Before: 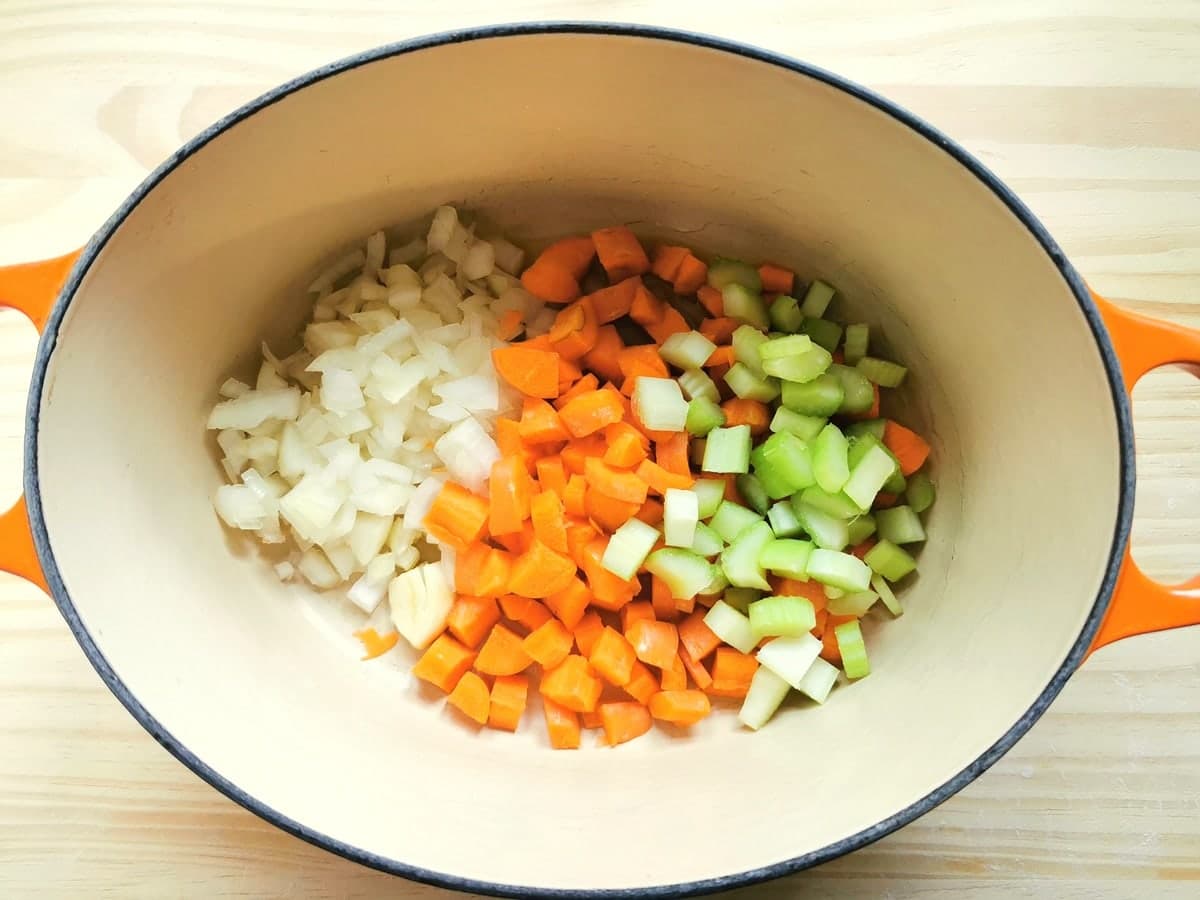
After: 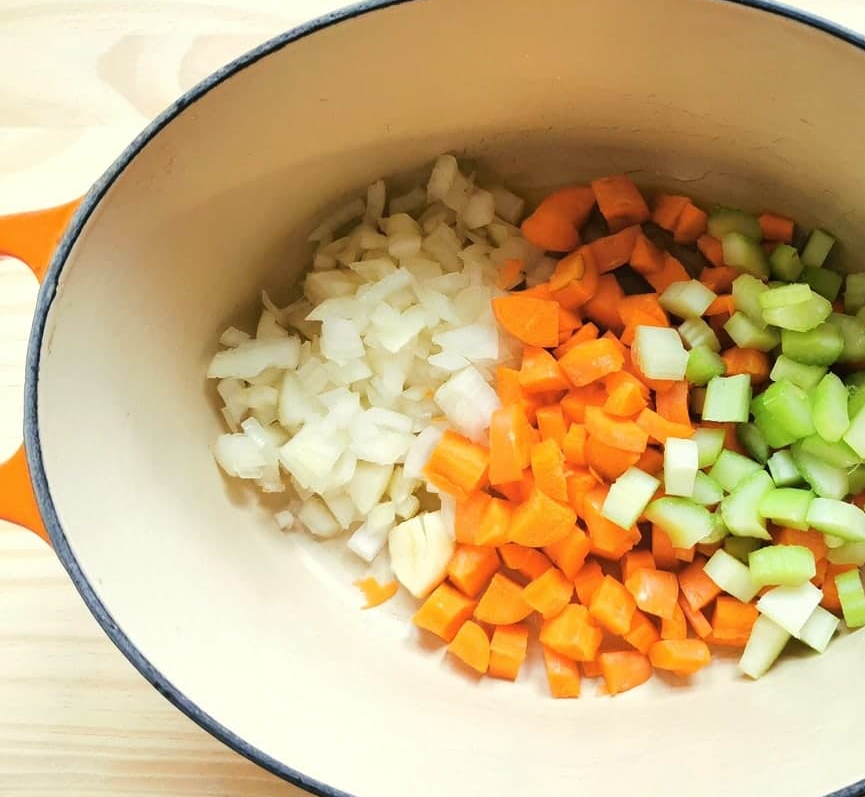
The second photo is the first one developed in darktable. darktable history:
crop: top 5.736%, right 27.909%, bottom 5.622%
